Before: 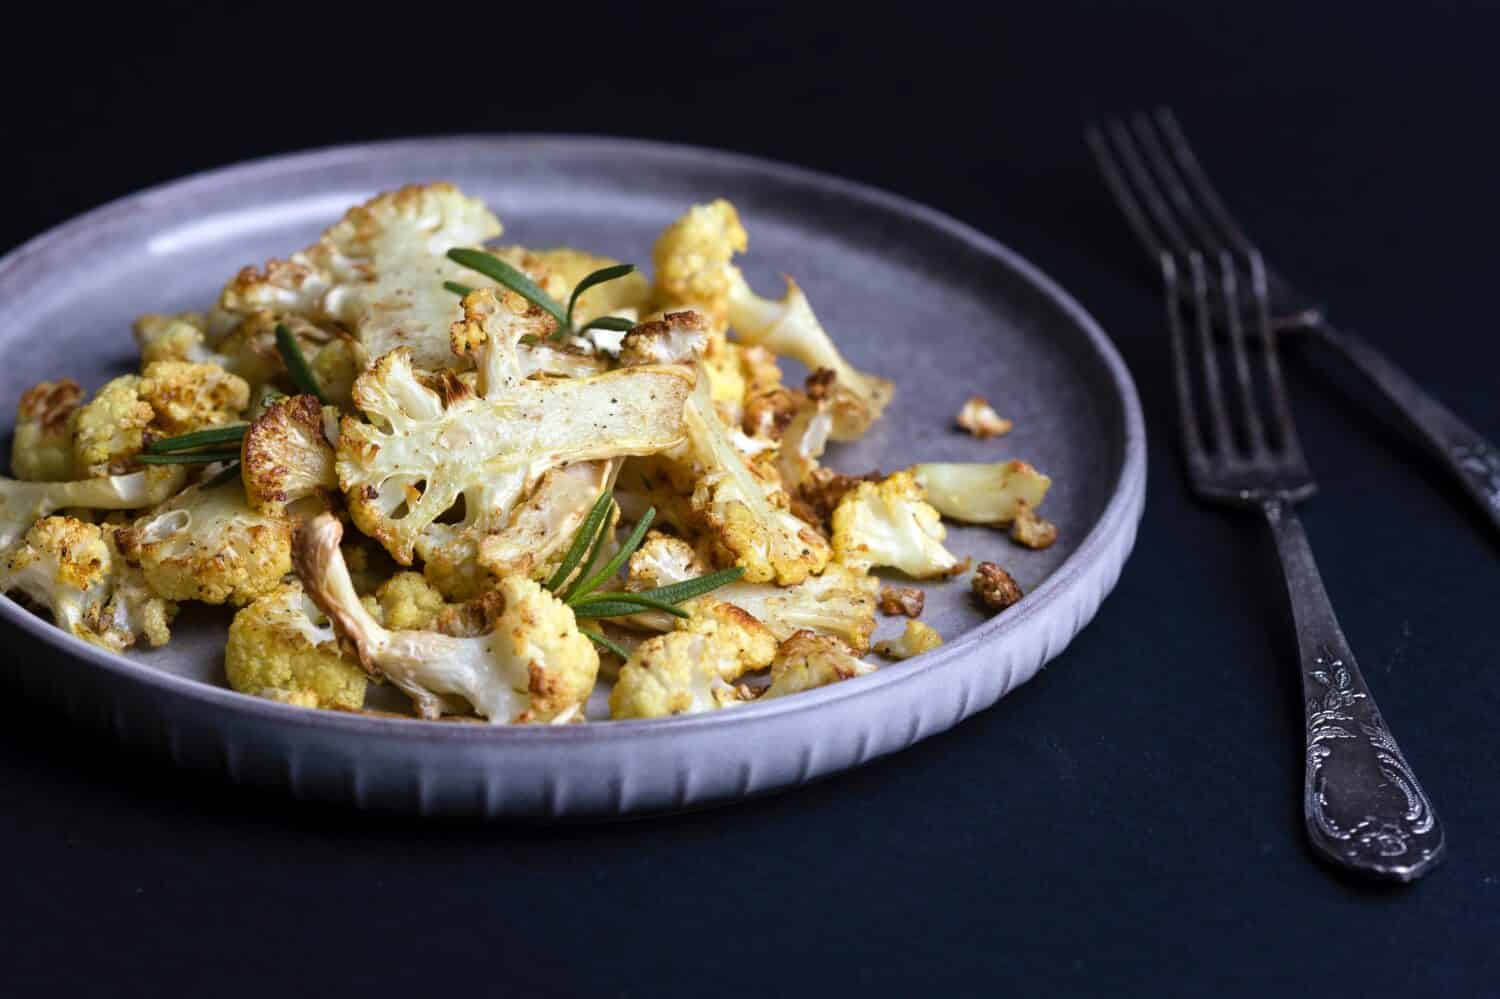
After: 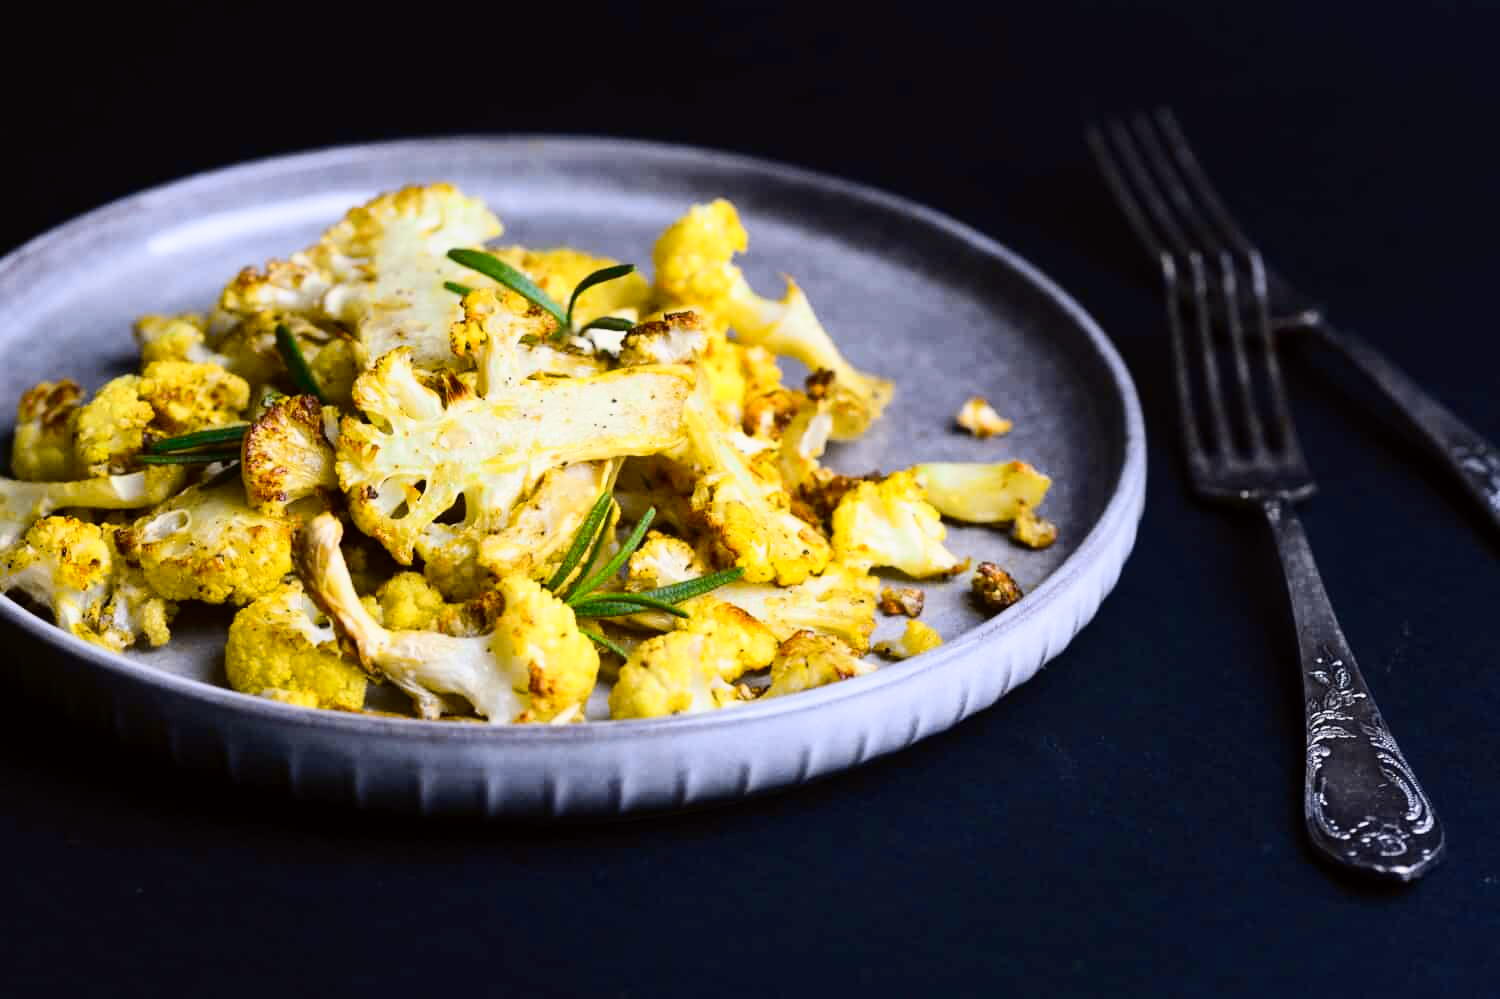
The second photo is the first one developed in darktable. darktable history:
tone curve: curves: ch0 [(0, 0) (0.104, 0.068) (0.236, 0.227) (0.46, 0.576) (0.657, 0.796) (0.861, 0.932) (1, 0.981)]; ch1 [(0, 0) (0.353, 0.344) (0.434, 0.382) (0.479, 0.476) (0.502, 0.504) (0.544, 0.534) (0.57, 0.57) (0.586, 0.603) (0.618, 0.631) (0.657, 0.679) (1, 1)]; ch2 [(0, 0) (0.34, 0.314) (0.434, 0.43) (0.5, 0.511) (0.528, 0.545) (0.557, 0.573) (0.573, 0.618) (0.628, 0.751) (1, 1)], color space Lab, independent channels, preserve colors none
